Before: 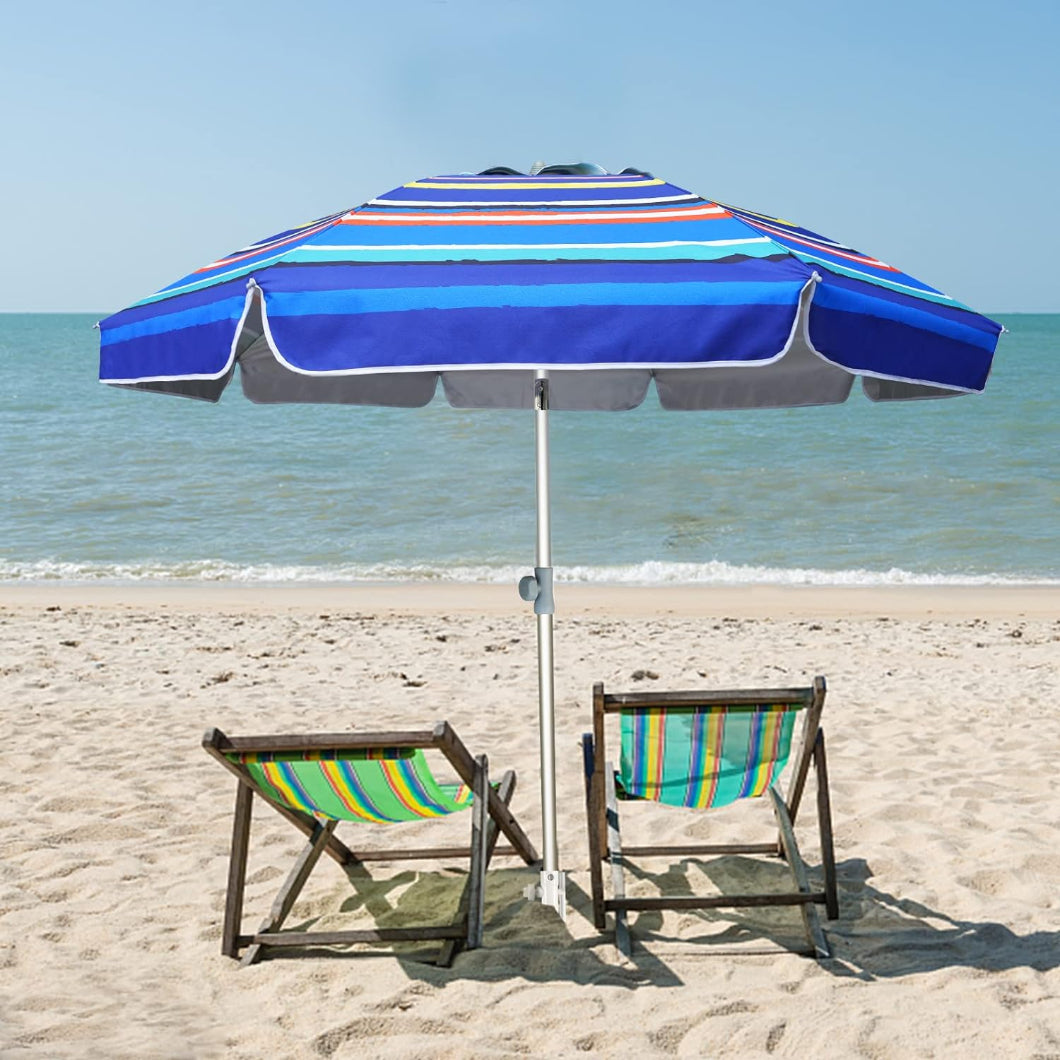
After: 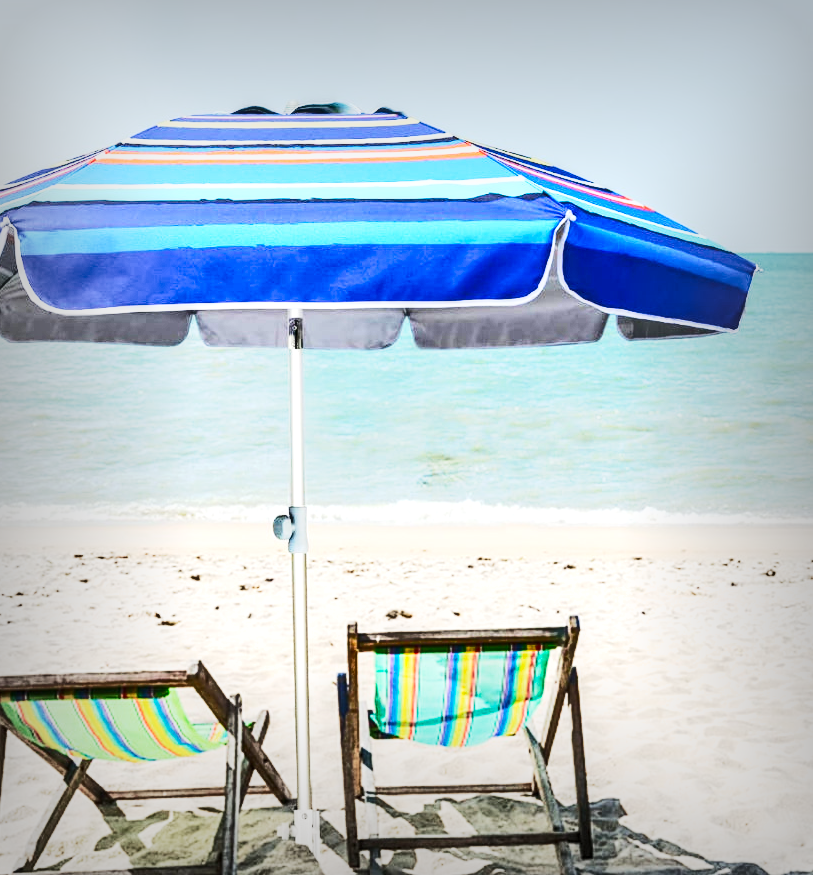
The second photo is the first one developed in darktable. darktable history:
tone equalizer: -8 EV -0.437 EV, -7 EV -0.413 EV, -6 EV -0.359 EV, -5 EV -0.189 EV, -3 EV 0.224 EV, -2 EV 0.352 EV, -1 EV 0.377 EV, +0 EV 0.446 EV, edges refinement/feathering 500, mask exposure compensation -1.57 EV, preserve details no
vignetting: fall-off start 52.31%, automatic ratio true, width/height ratio 1.314, shape 0.211
shadows and highlights: soften with gaussian
contrast brightness saturation: contrast 0.227, brightness 0.104, saturation 0.29
local contrast: detail 130%
exposure: black level correction 0, exposure 0.693 EV, compensate exposure bias true, compensate highlight preservation false
crop: left 23.221%, top 5.83%, bottom 11.613%
base curve: curves: ch0 [(0, 0) (0.088, 0.125) (0.176, 0.251) (0.354, 0.501) (0.613, 0.749) (1, 0.877)], preserve colors none
